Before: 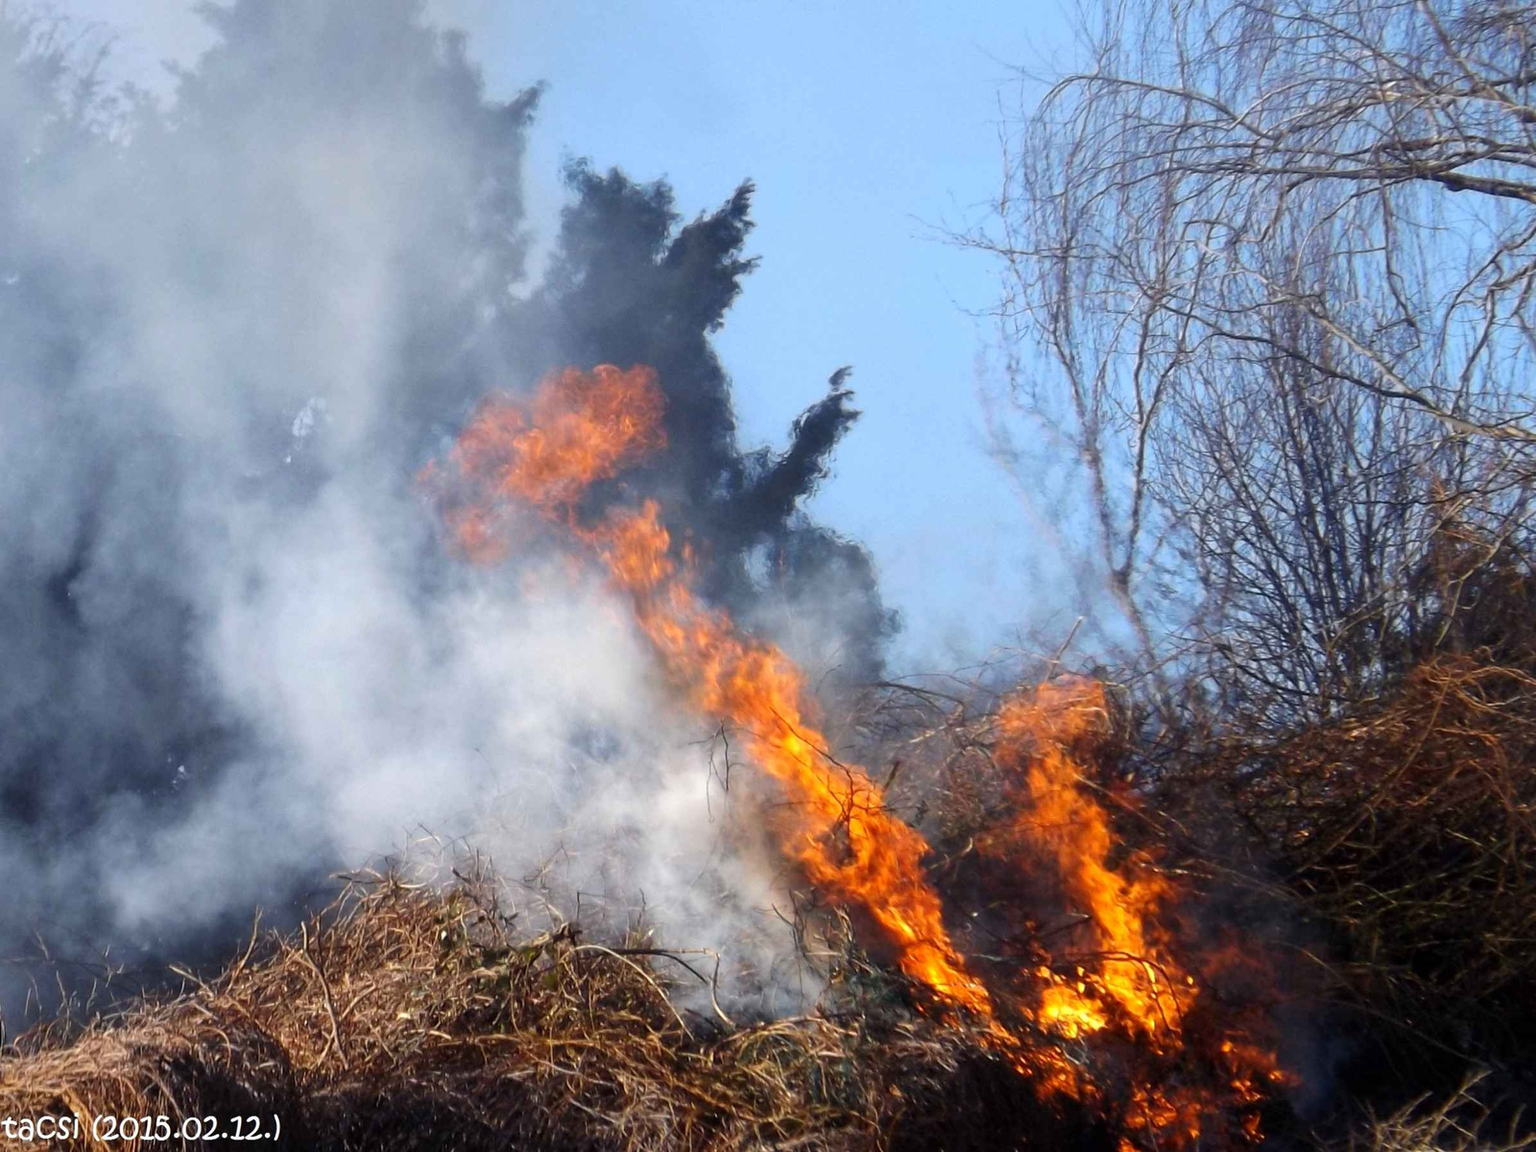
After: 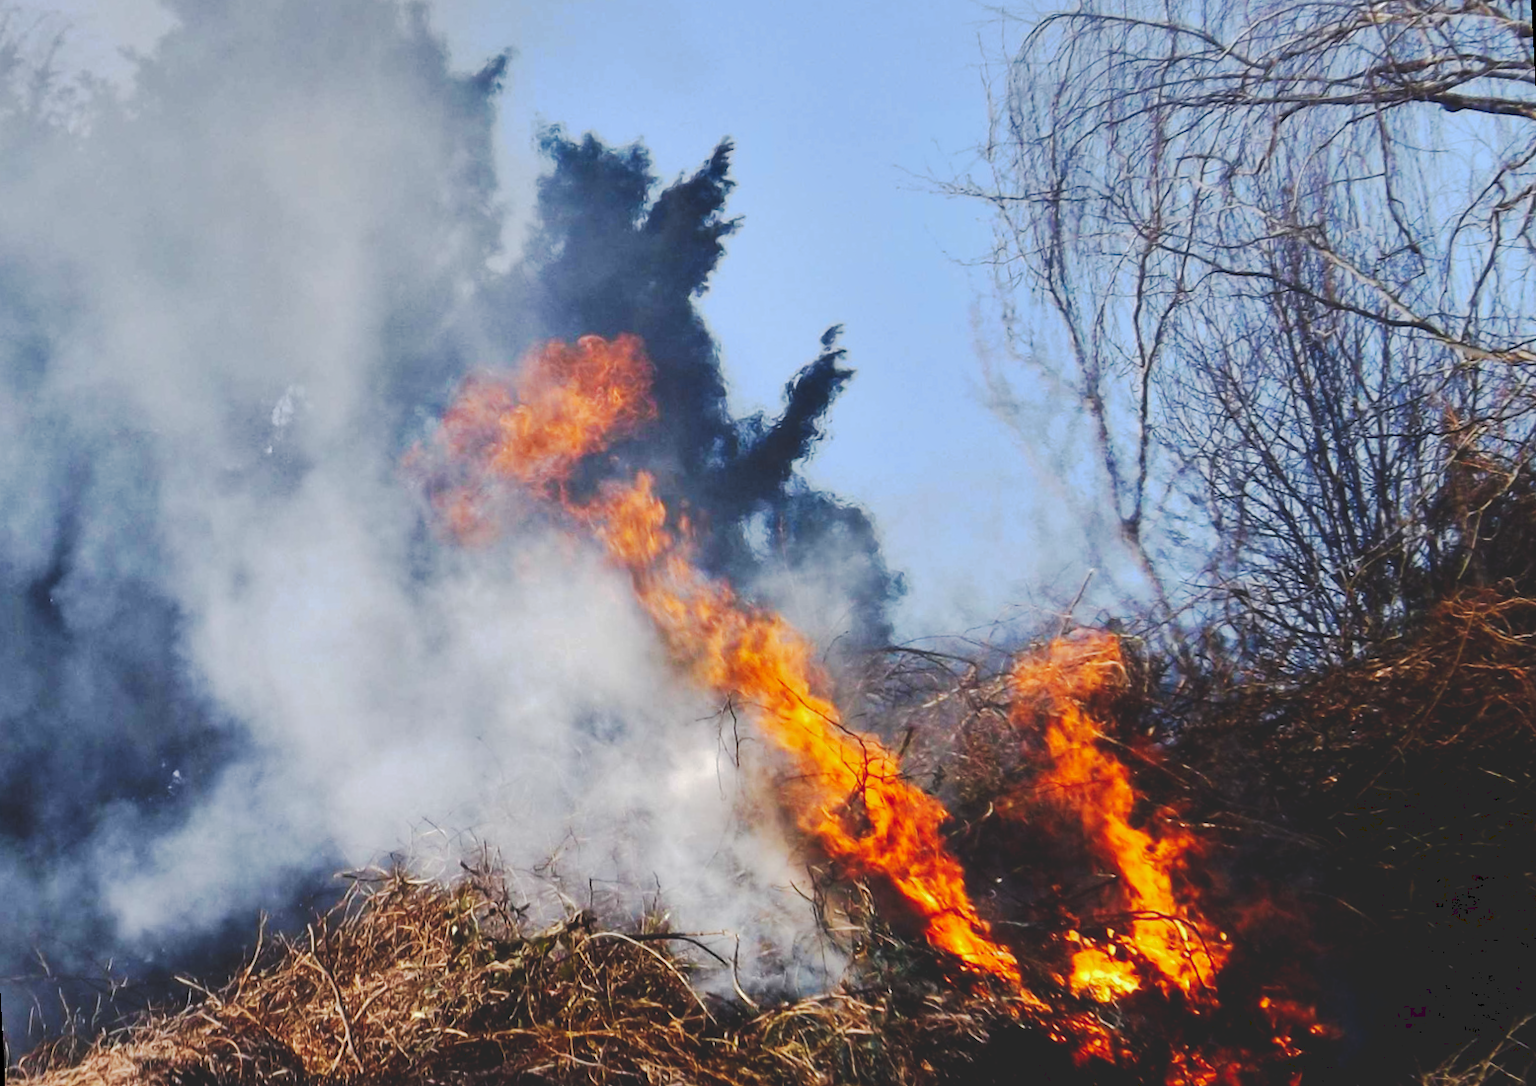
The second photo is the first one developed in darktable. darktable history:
shadows and highlights: shadows 5, soften with gaussian
rotate and perspective: rotation -3°, crop left 0.031, crop right 0.968, crop top 0.07, crop bottom 0.93
tone curve: curves: ch0 [(0, 0) (0.003, 0.15) (0.011, 0.151) (0.025, 0.15) (0.044, 0.15) (0.069, 0.151) (0.1, 0.153) (0.136, 0.16) (0.177, 0.183) (0.224, 0.21) (0.277, 0.253) (0.335, 0.309) (0.399, 0.389) (0.468, 0.479) (0.543, 0.58) (0.623, 0.677) (0.709, 0.747) (0.801, 0.808) (0.898, 0.87) (1, 1)], preserve colors none
